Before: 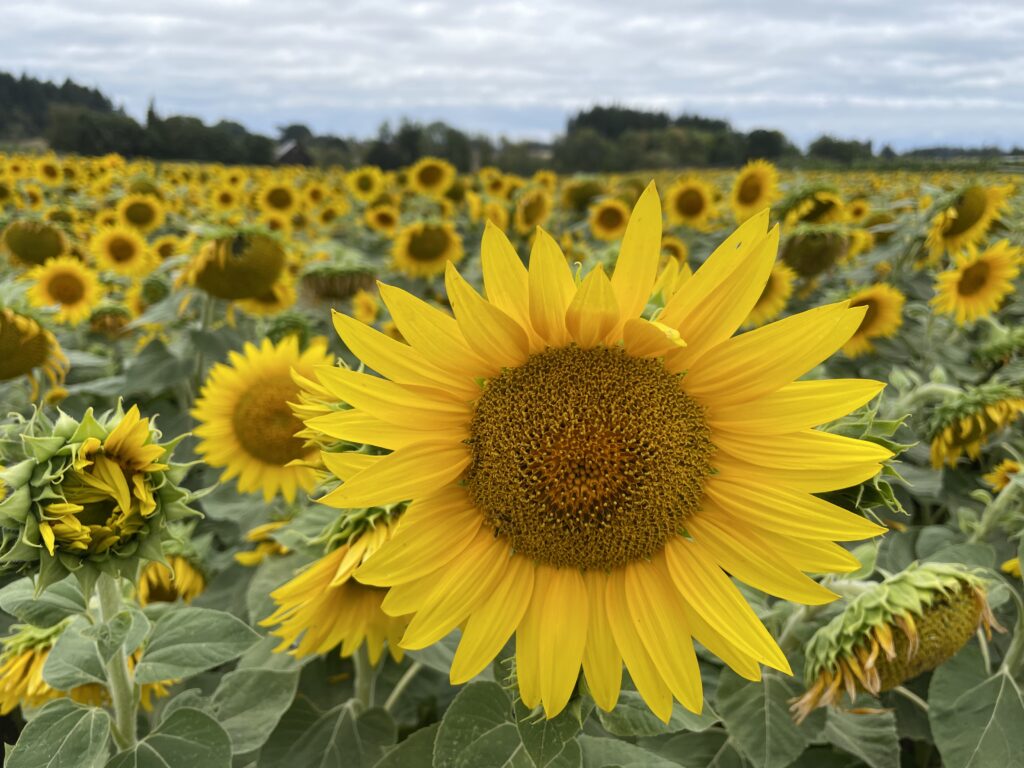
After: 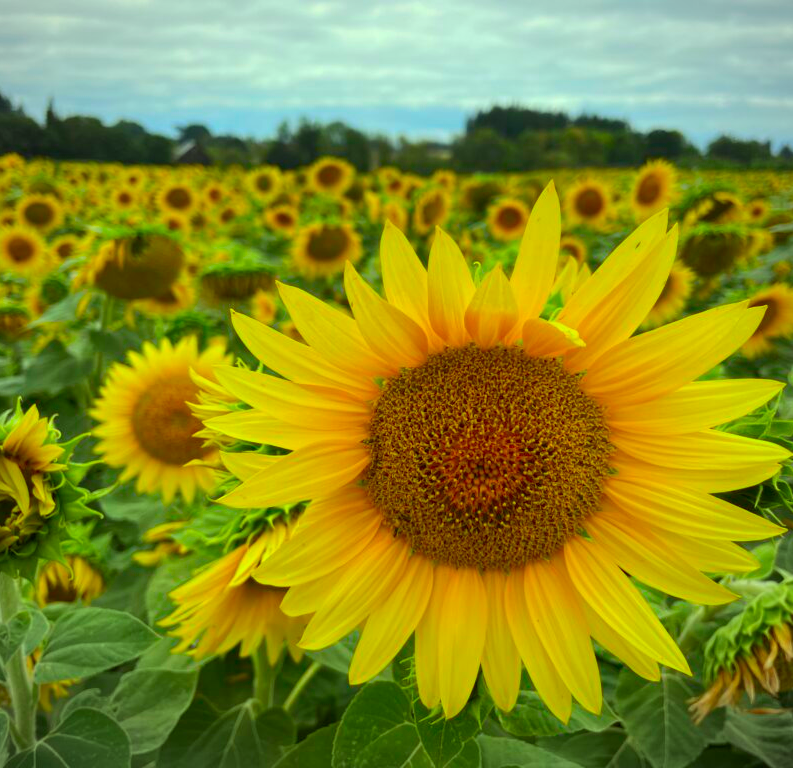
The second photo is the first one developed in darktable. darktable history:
color correction: highlights a* -10.77, highlights b* 9.8, saturation 1.72
crop: left 9.88%, right 12.664%
vignetting: fall-off radius 81.94%
